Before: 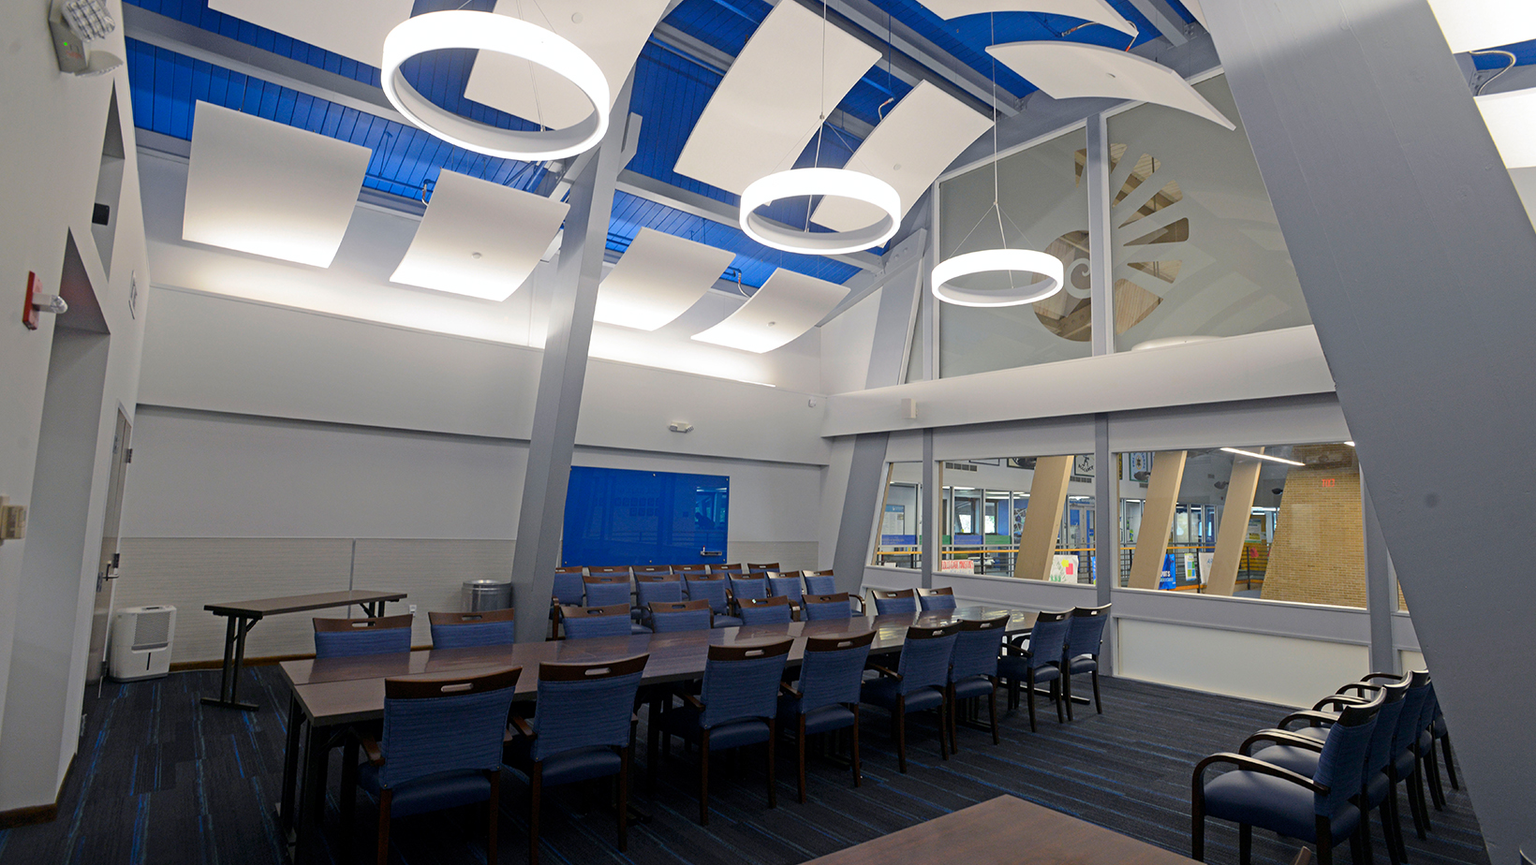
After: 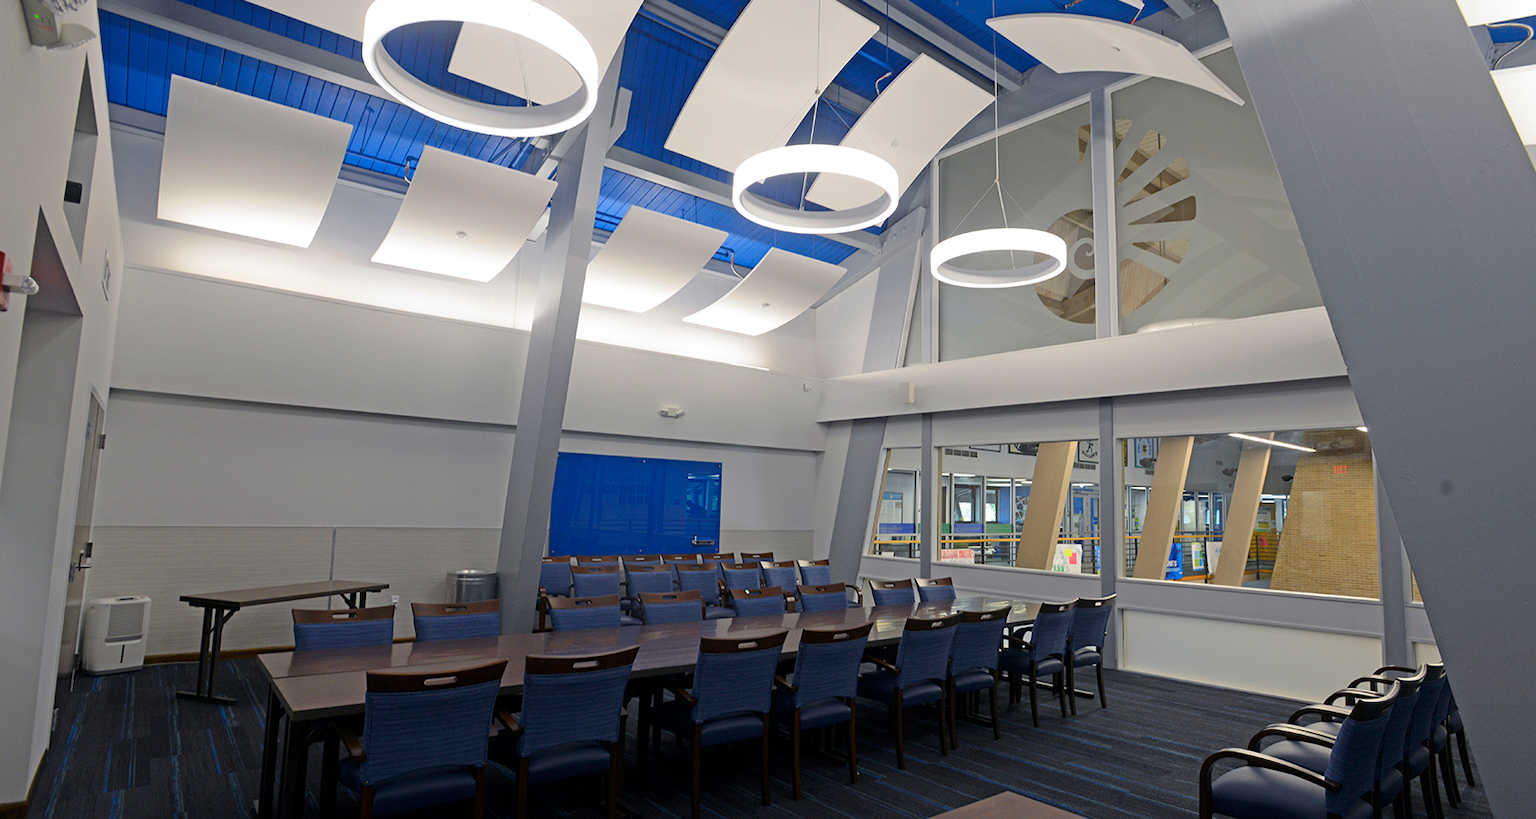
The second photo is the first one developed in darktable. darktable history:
crop: left 1.964%, top 3.251%, right 1.122%, bottom 4.933%
white balance: emerald 1
